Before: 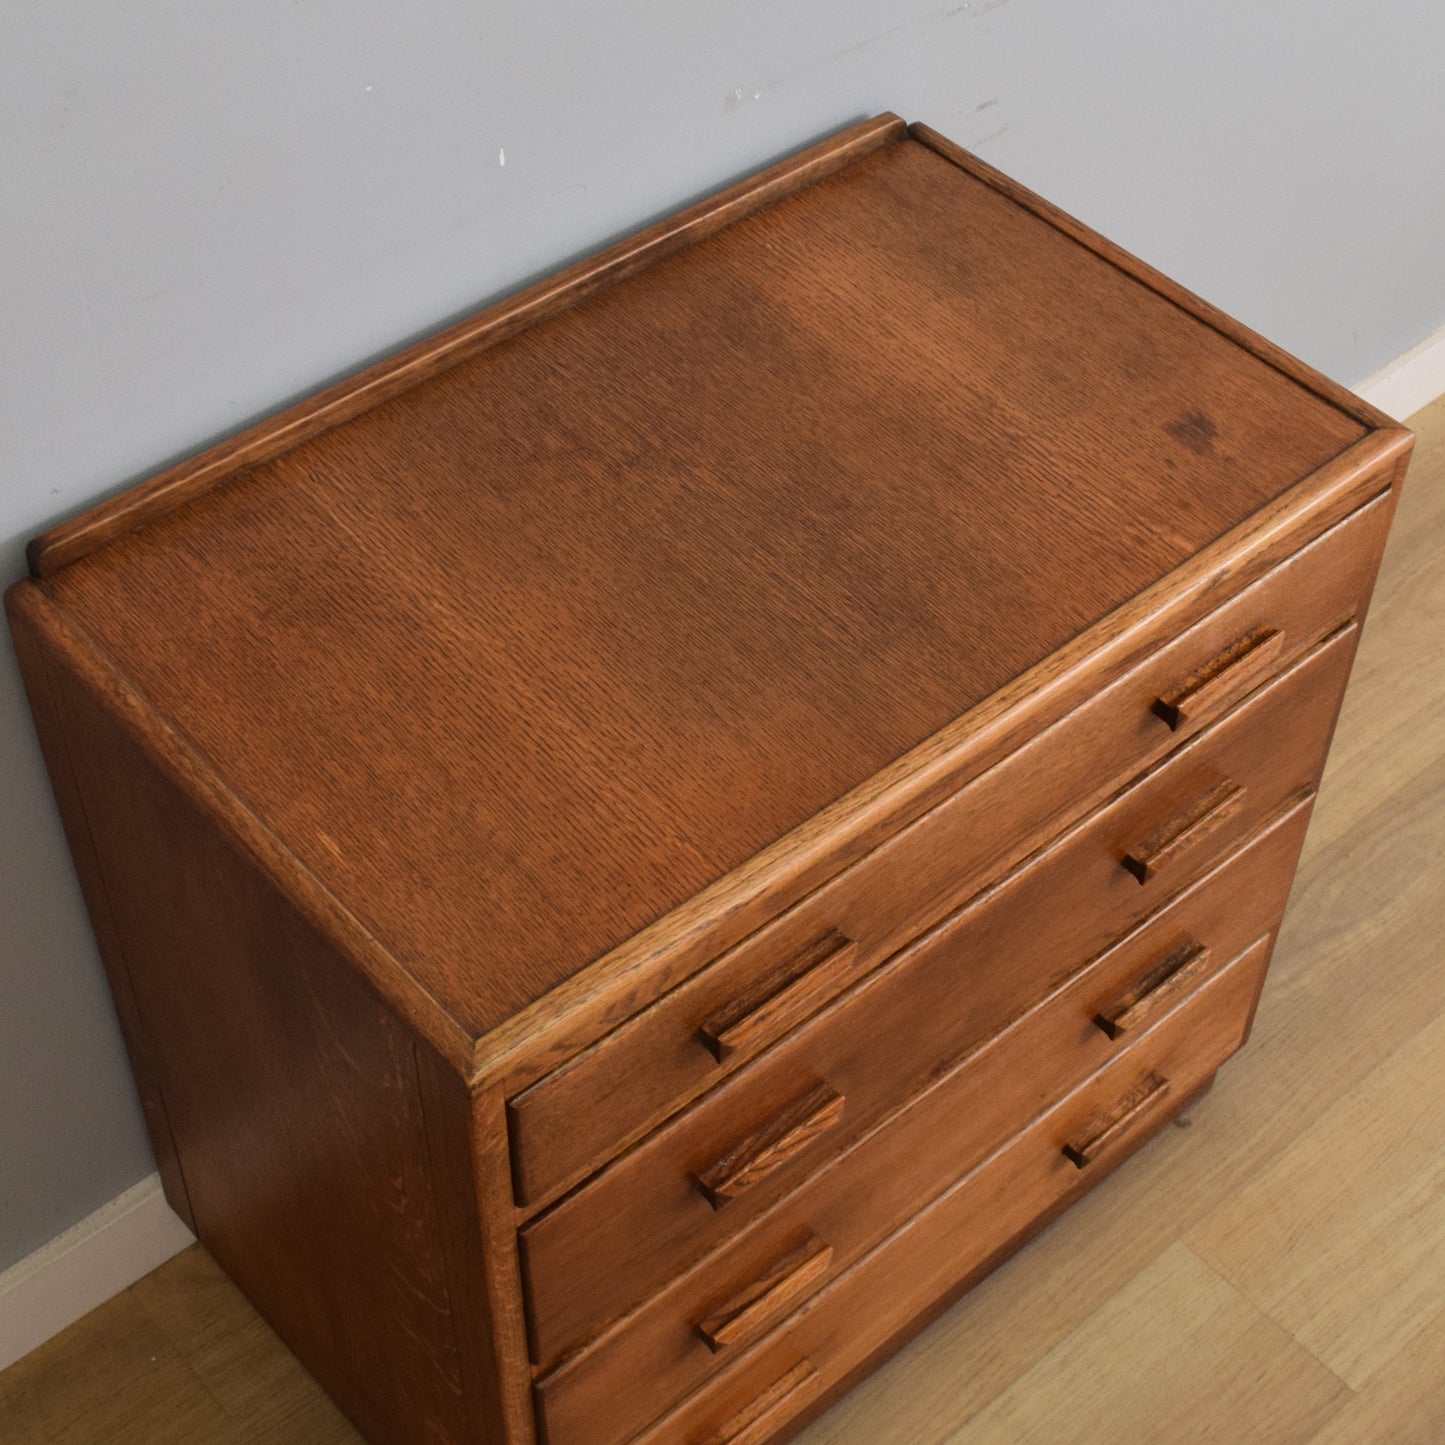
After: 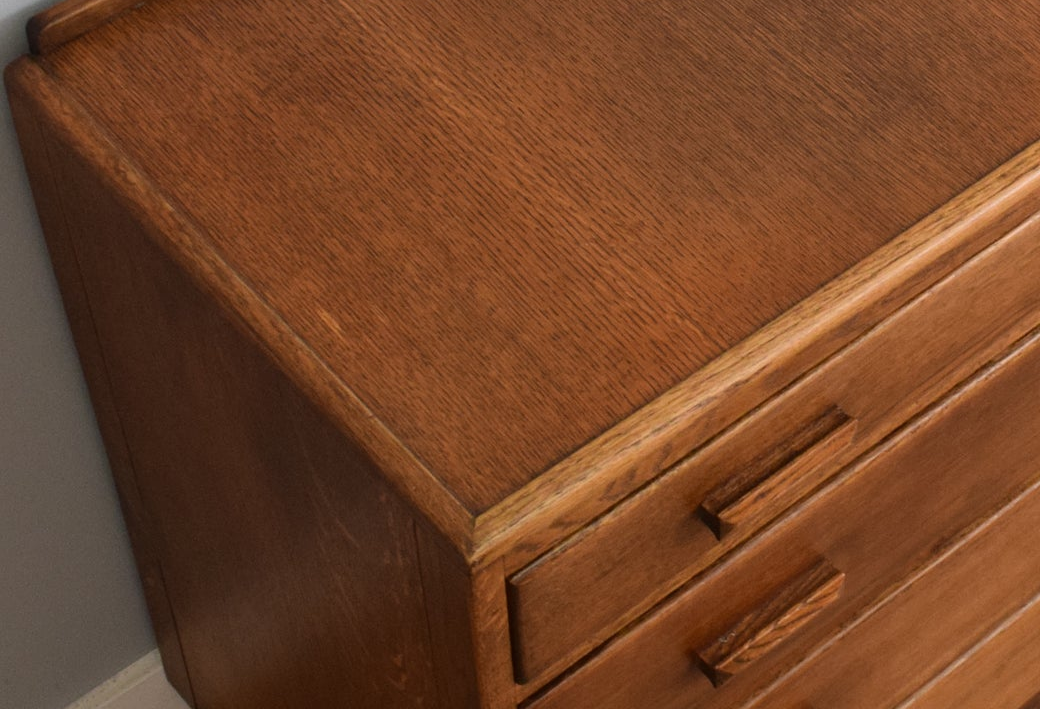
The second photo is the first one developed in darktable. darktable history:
crop: top 36.207%, right 28.022%, bottom 14.714%
